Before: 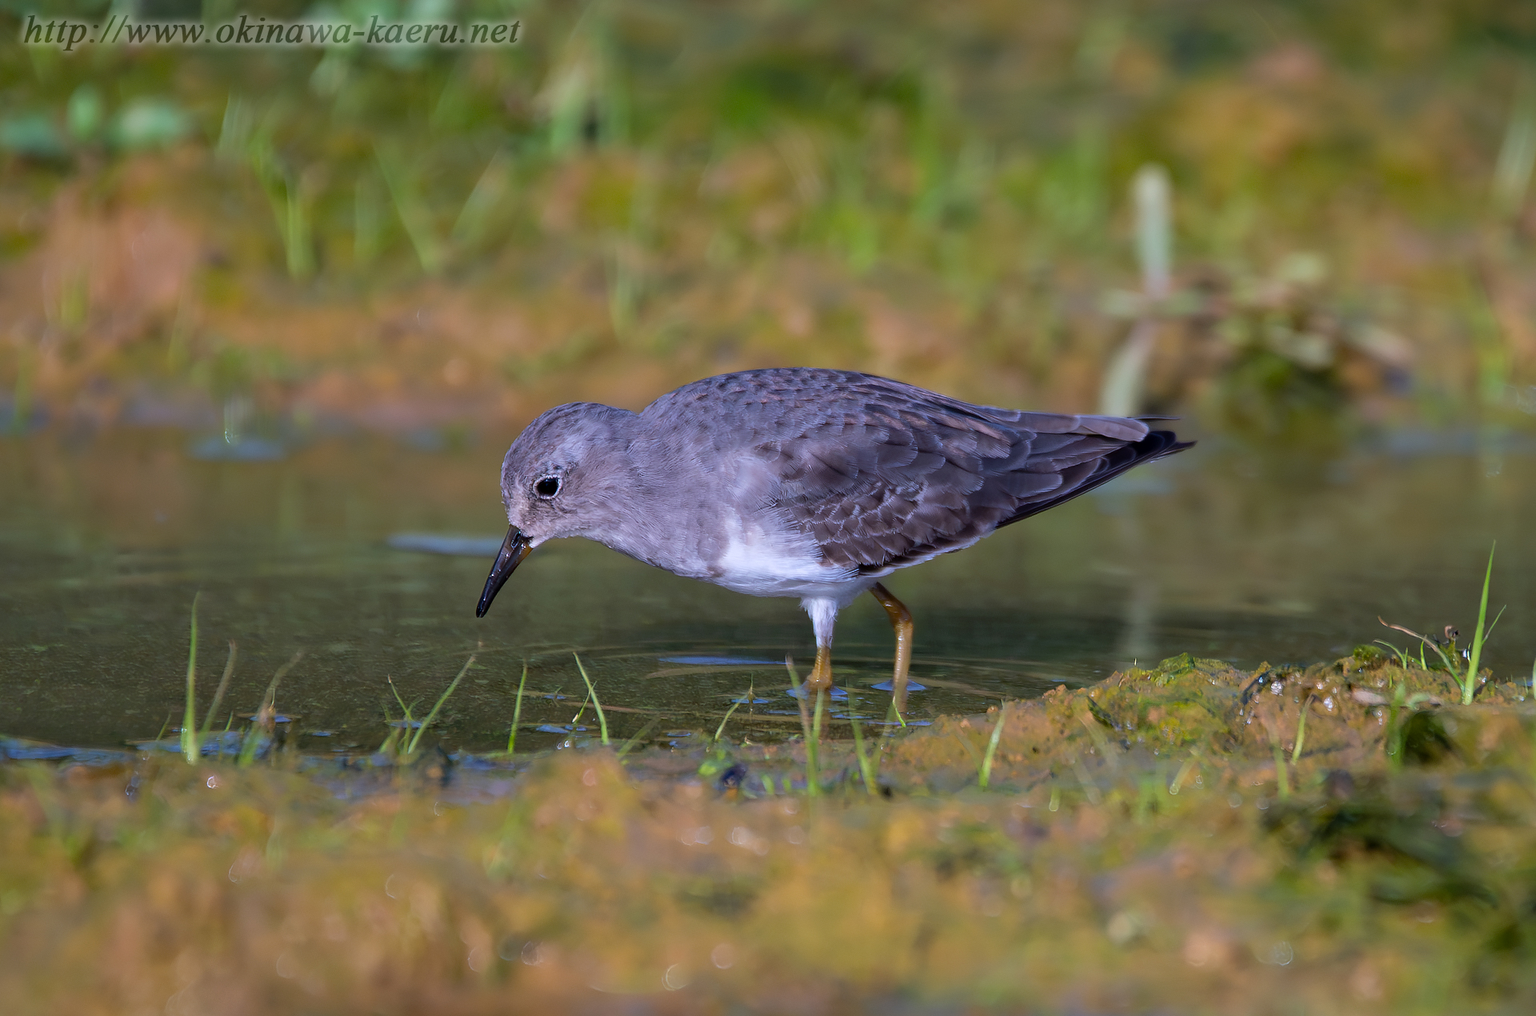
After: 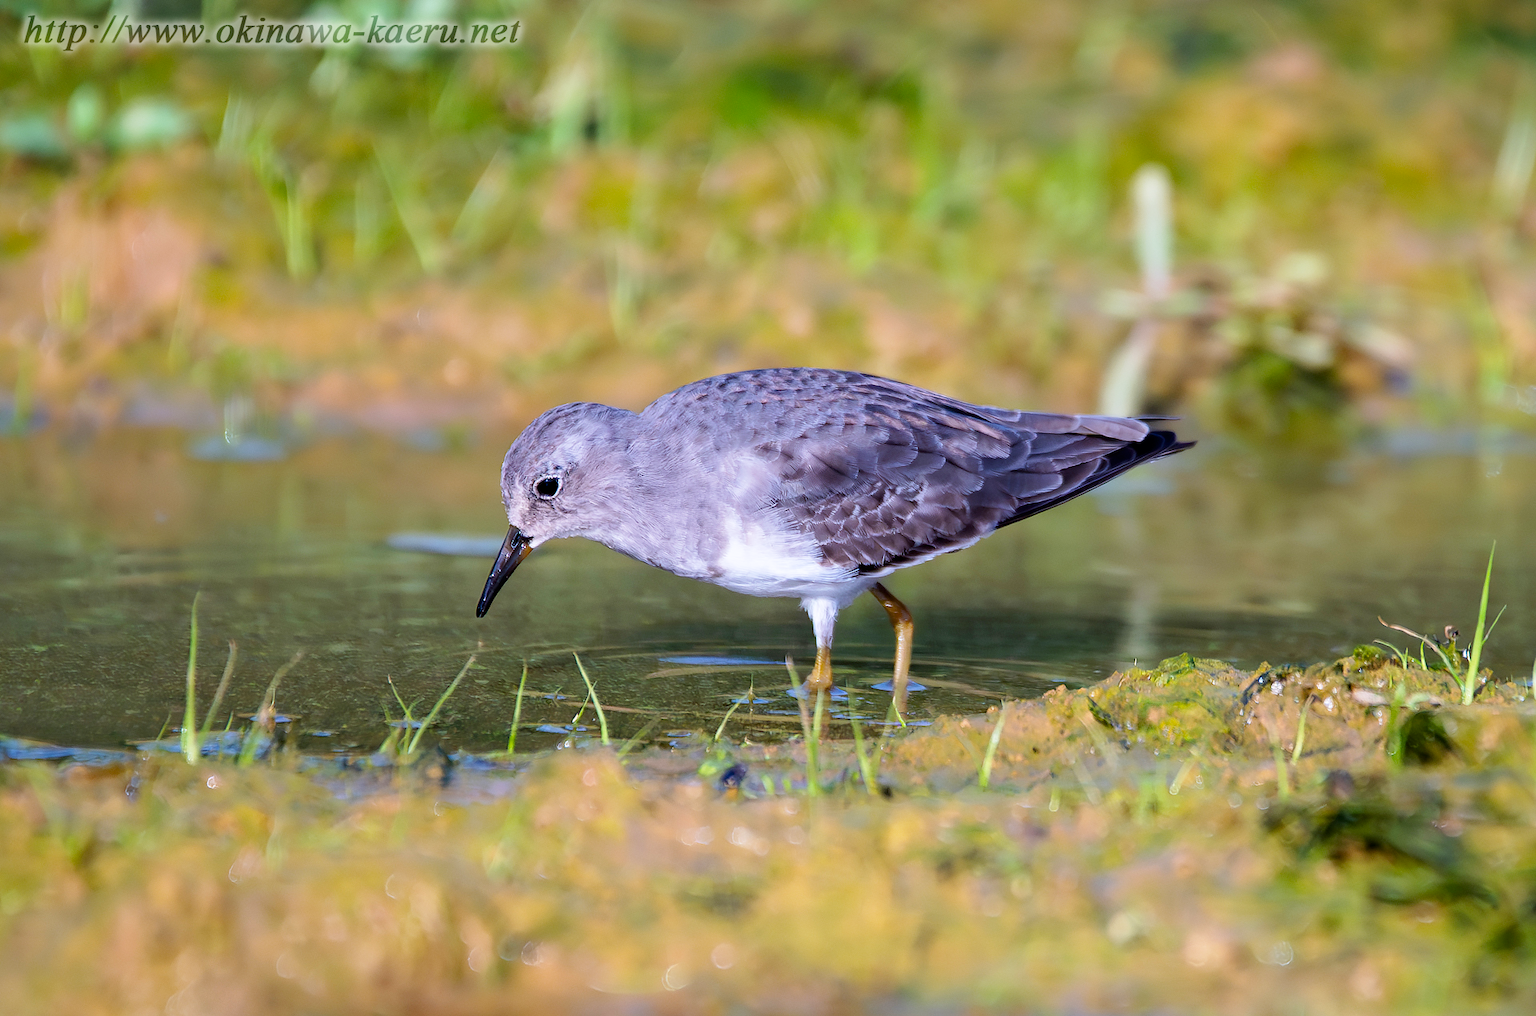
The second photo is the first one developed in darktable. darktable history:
base curve: curves: ch0 [(0, 0) (0.005, 0.002) (0.15, 0.3) (0.4, 0.7) (0.75, 0.95) (1, 1)], preserve colors none
